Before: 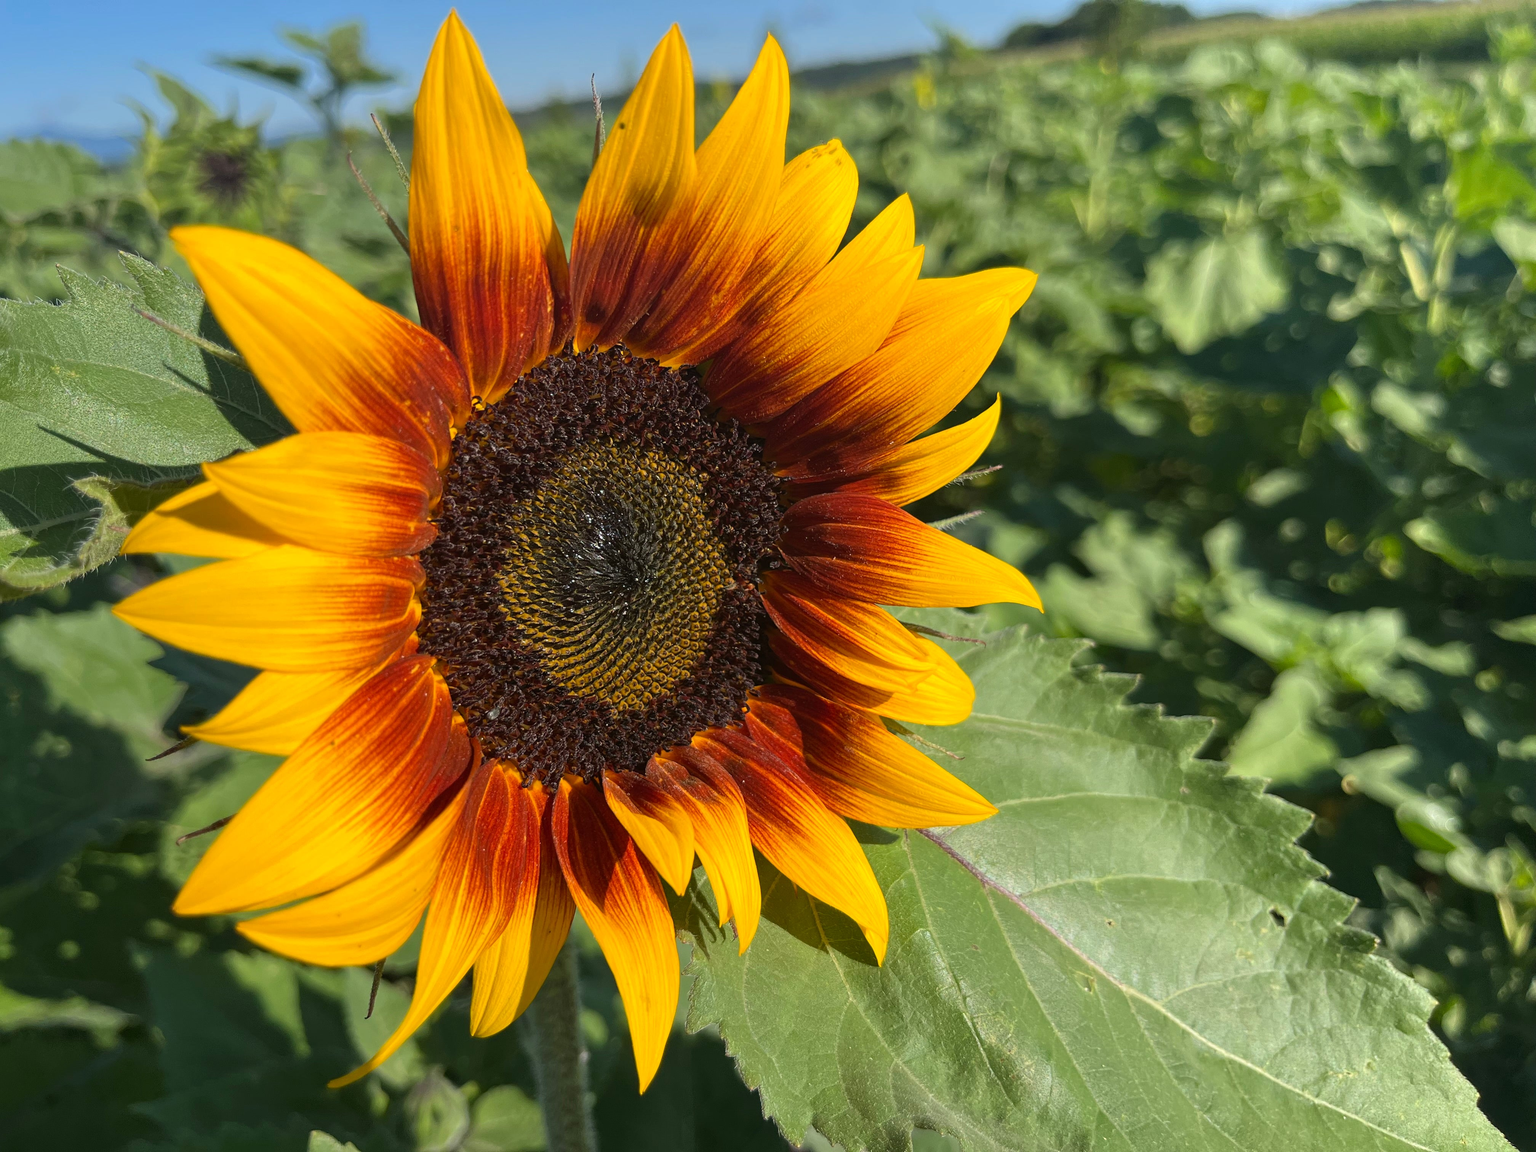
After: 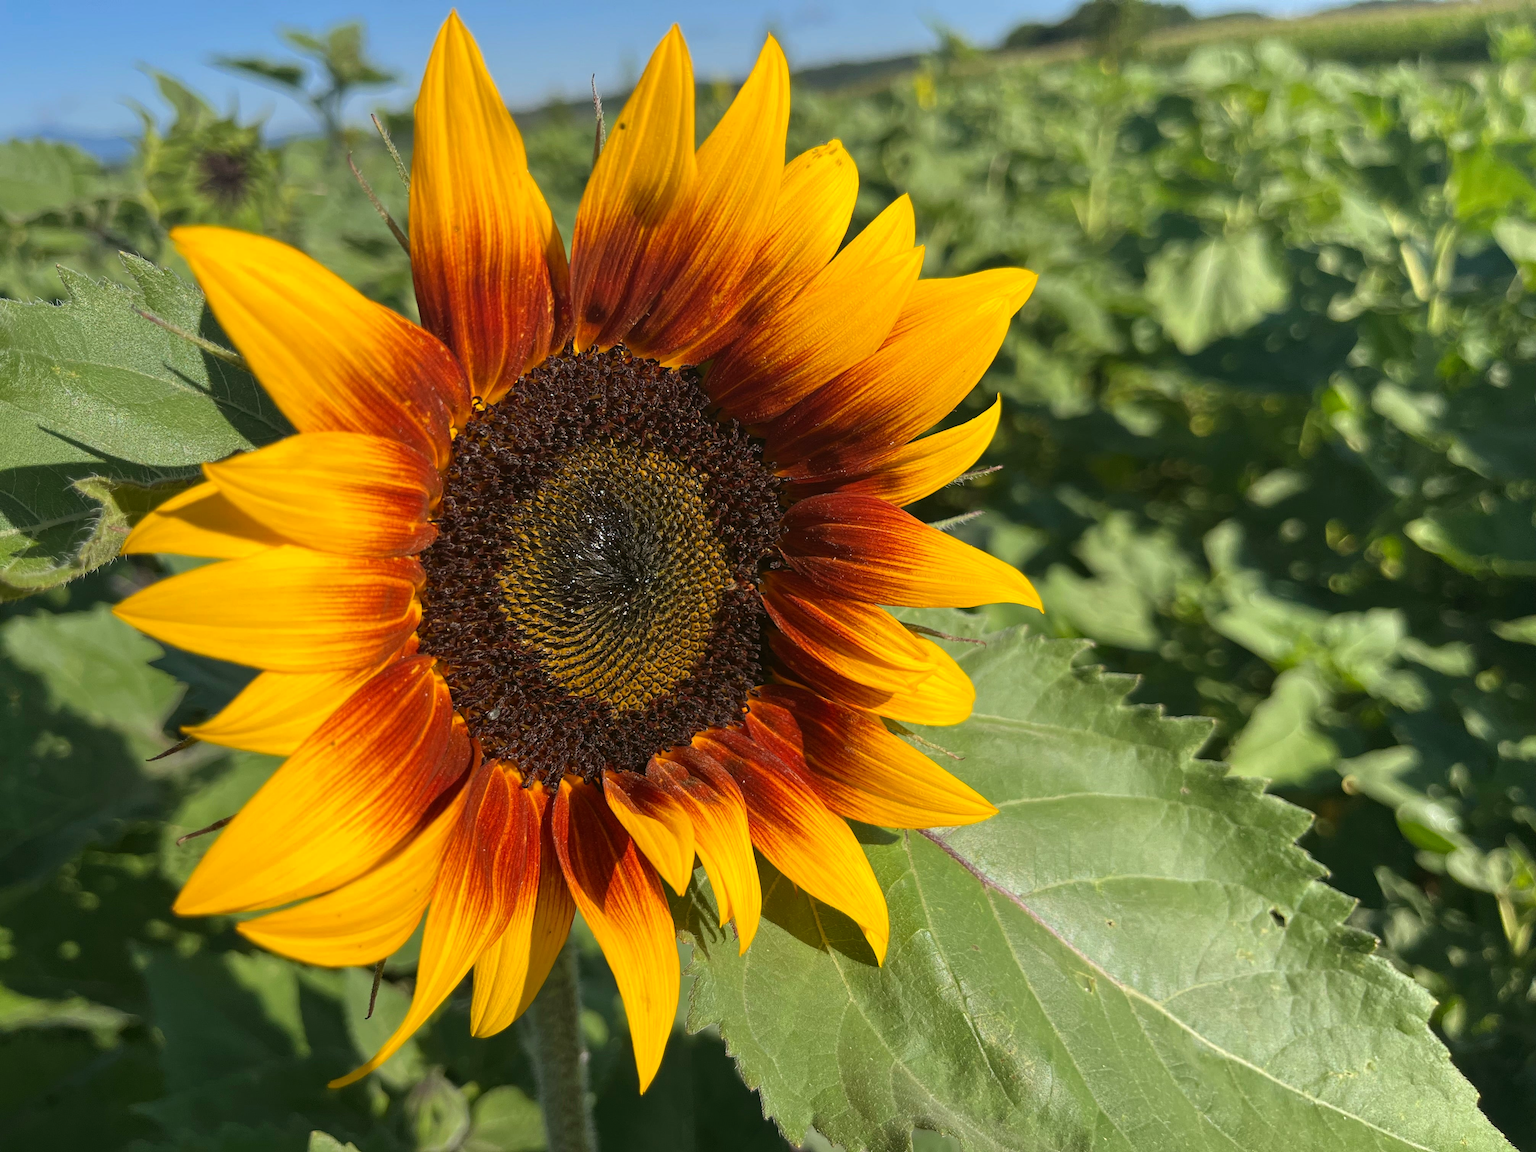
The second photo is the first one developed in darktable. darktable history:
exposure: exposure 0.02 EV, compensate highlight preservation false
color balance: mode lift, gamma, gain (sRGB), lift [1, 0.99, 1.01, 0.992], gamma [1, 1.037, 0.974, 0.963]
